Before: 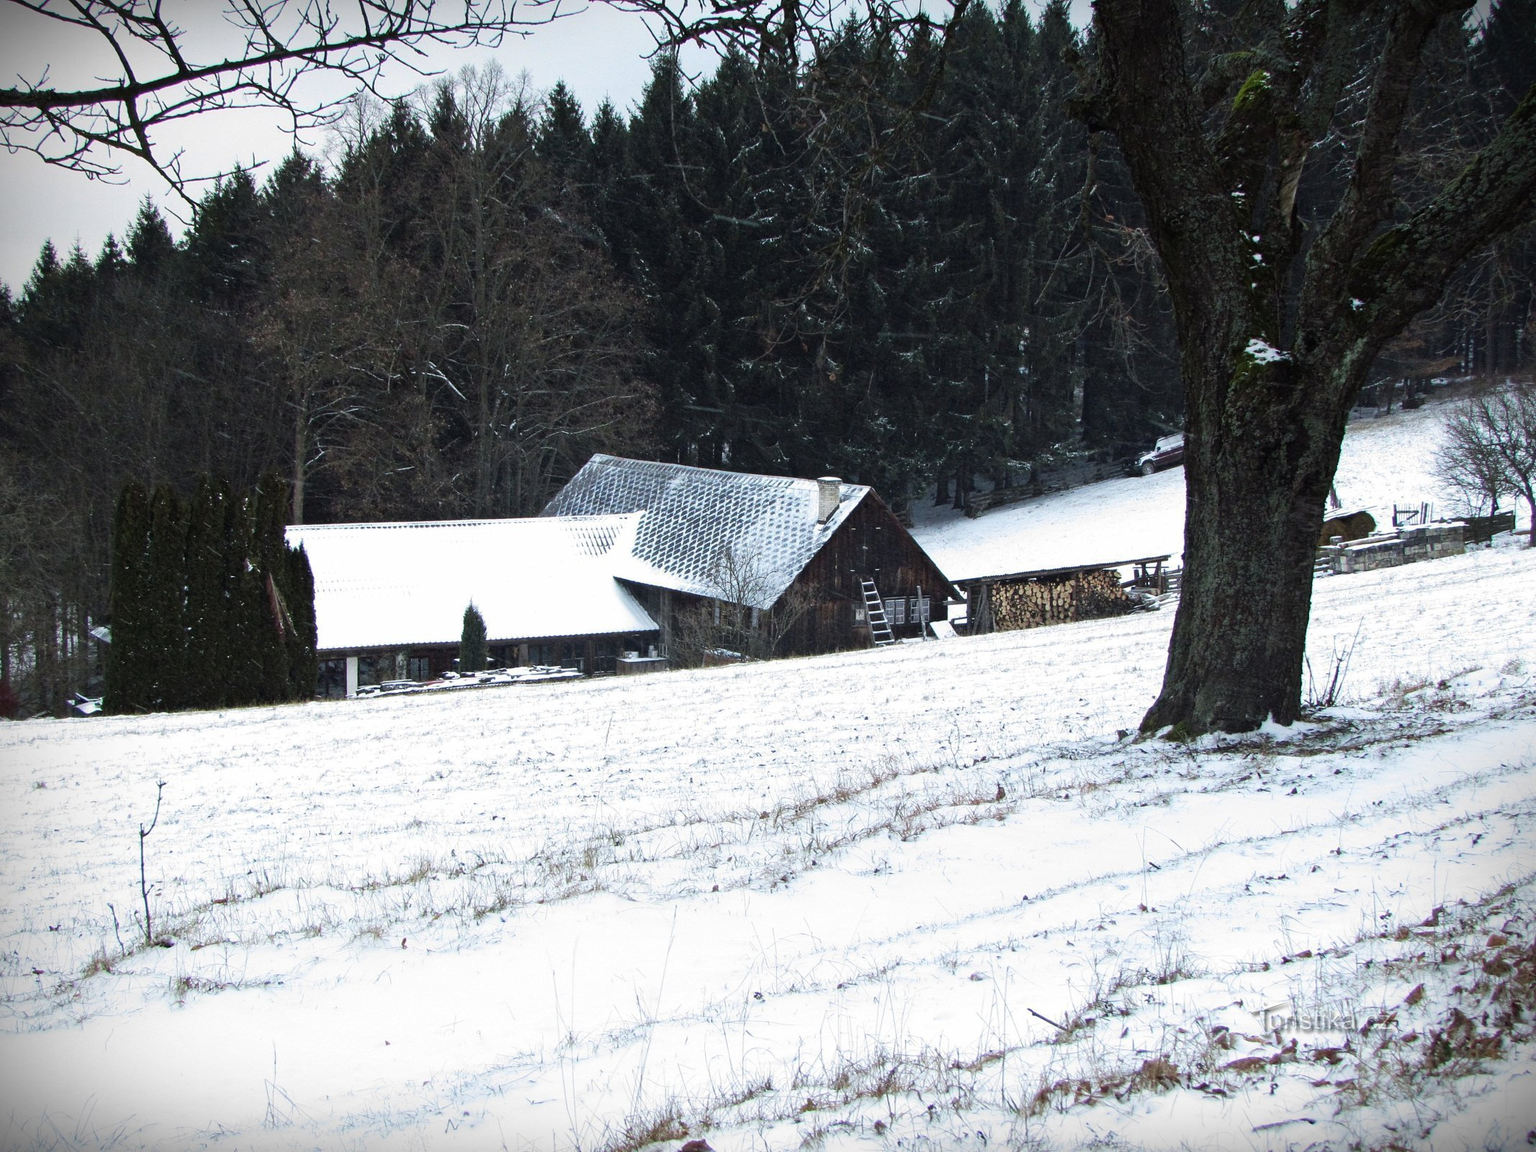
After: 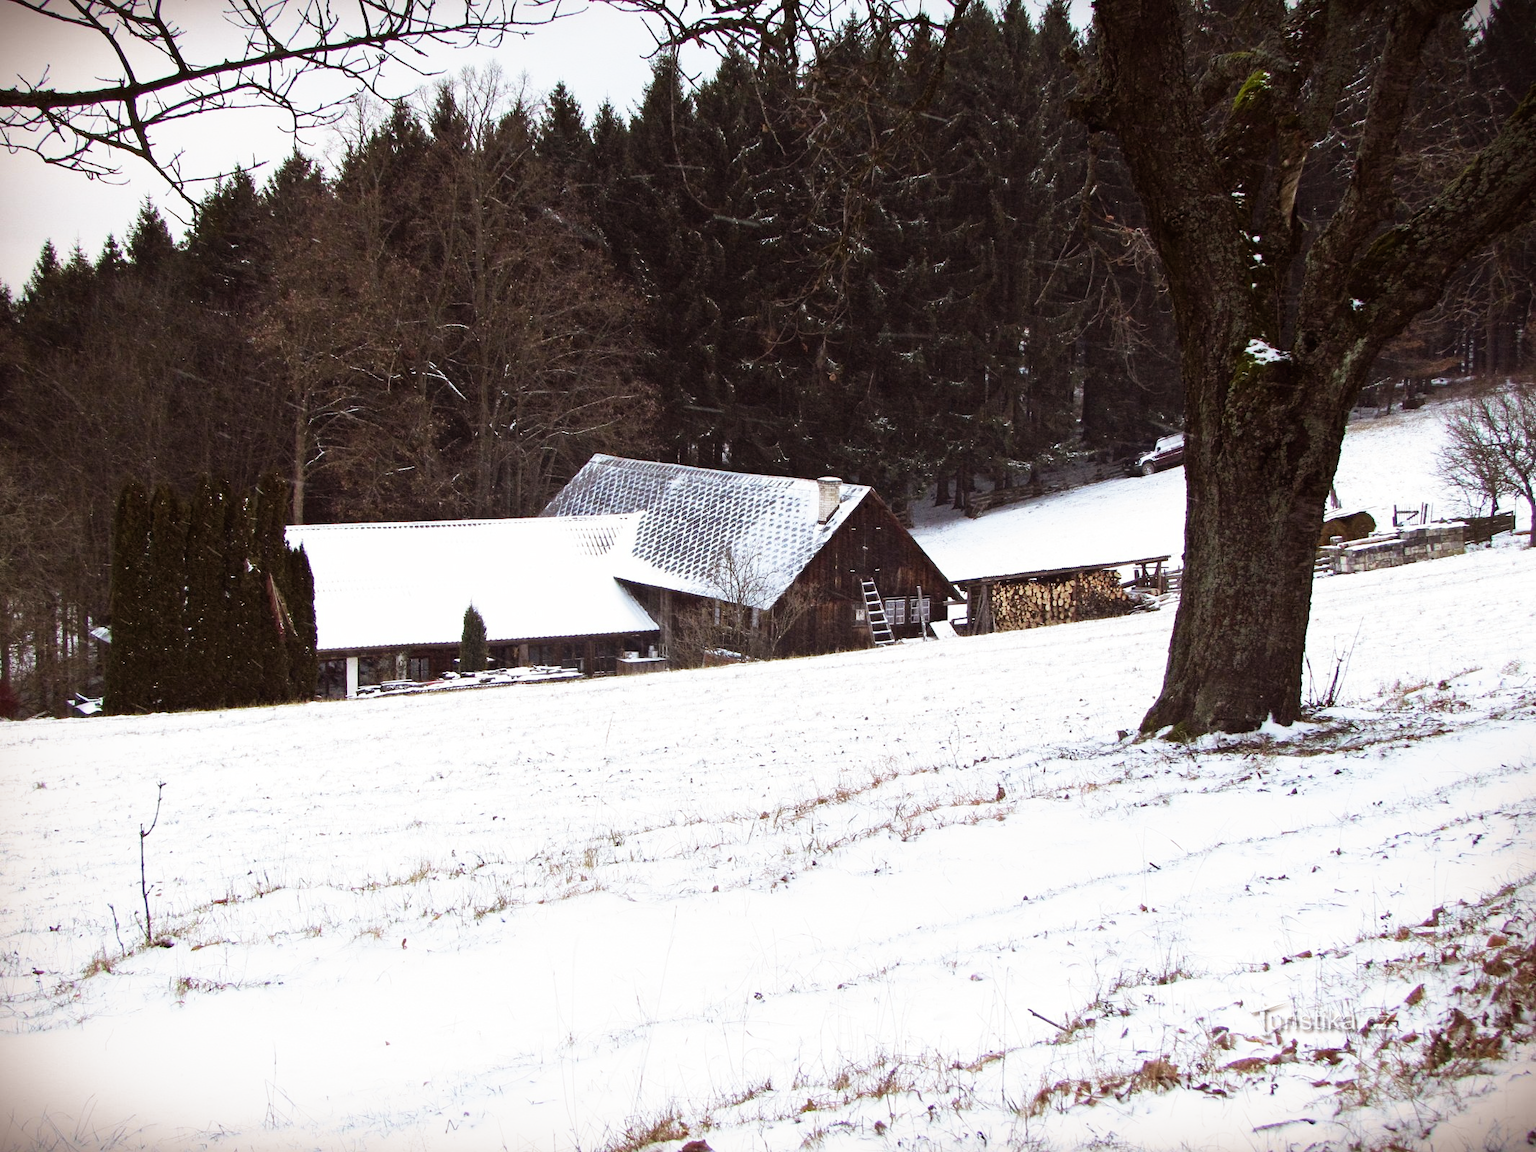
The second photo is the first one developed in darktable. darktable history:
base curve: curves: ch0 [(0, 0) (0.579, 0.807) (1, 1)], preserve colors none
rgb levels: mode RGB, independent channels, levels [[0, 0.5, 1], [0, 0.521, 1], [0, 0.536, 1]]
